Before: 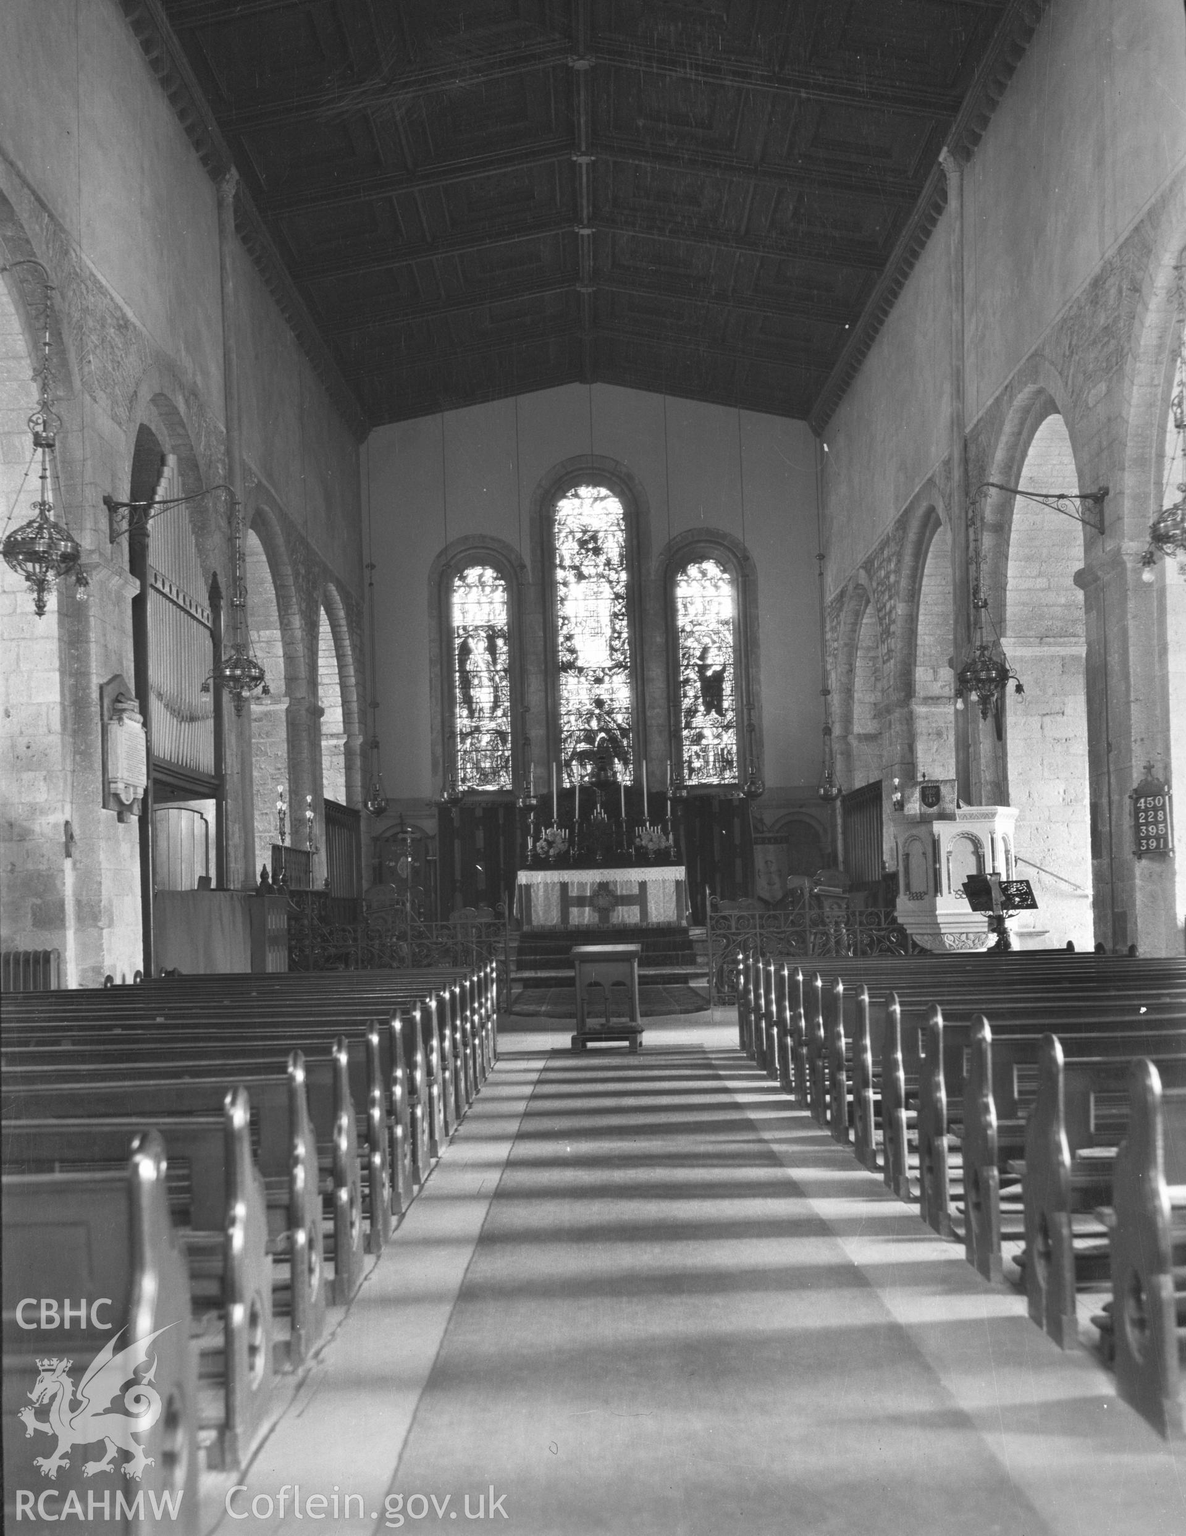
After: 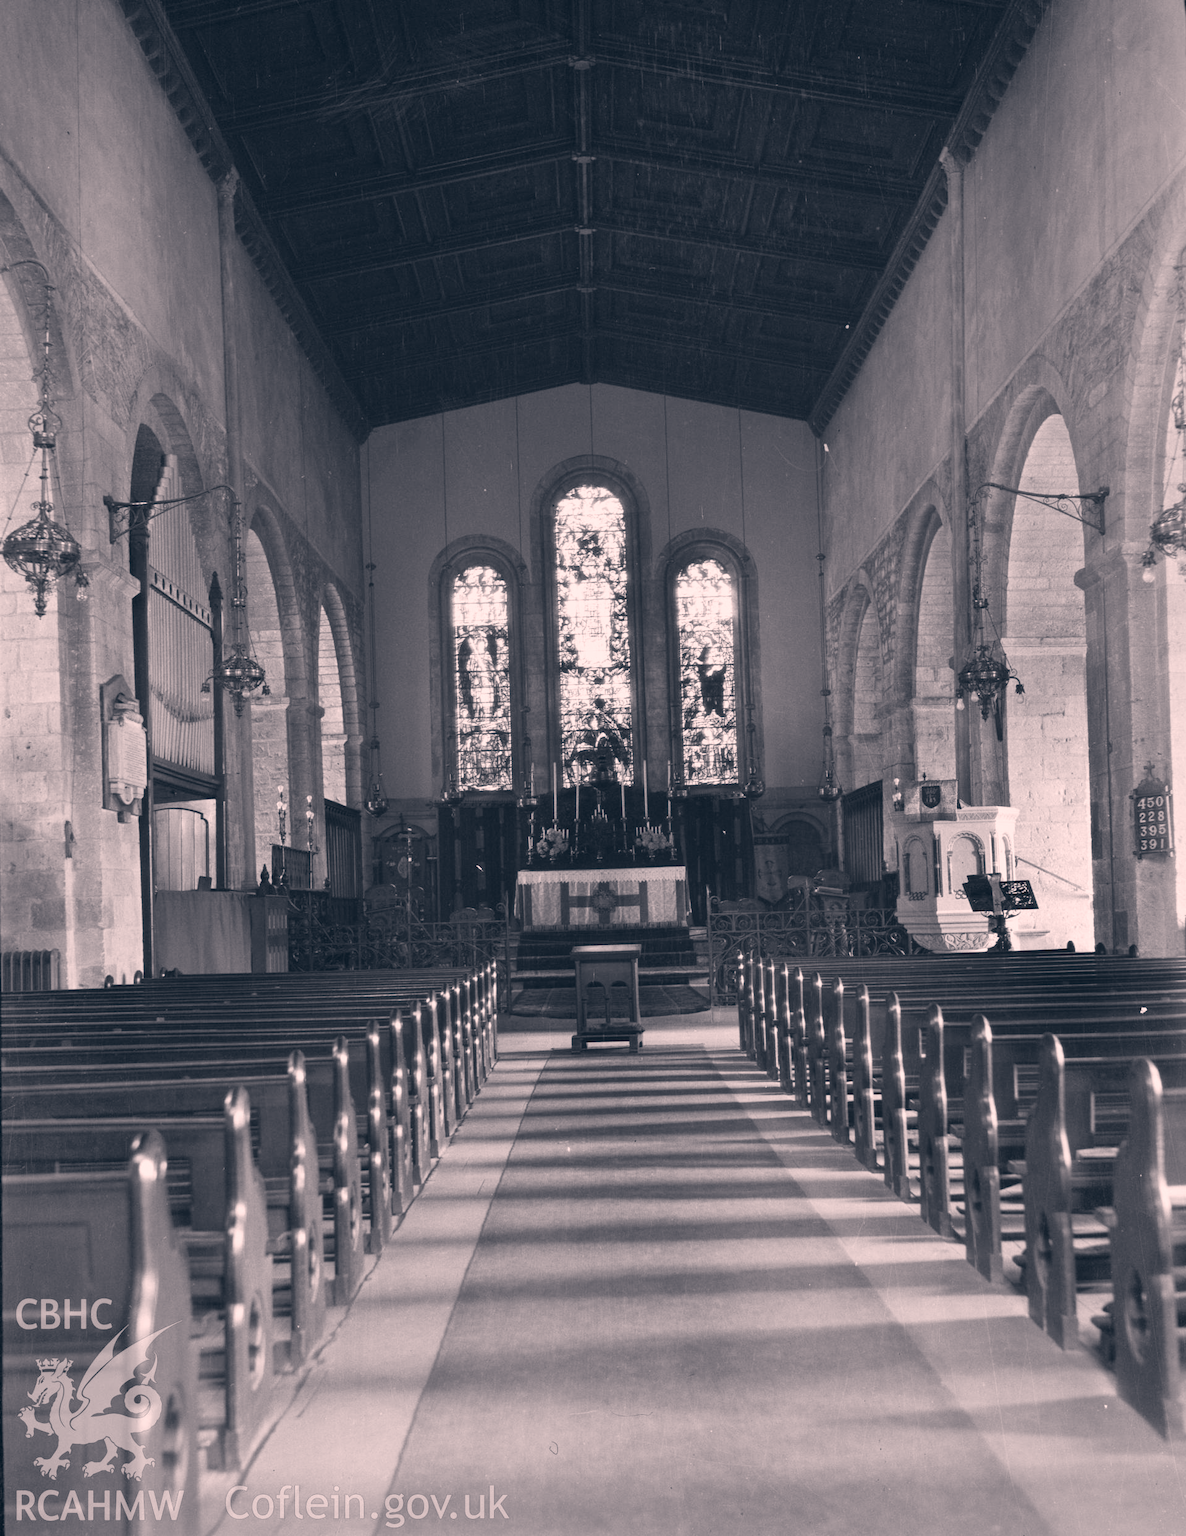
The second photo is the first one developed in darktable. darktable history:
color correction: highlights a* 13.67, highlights b* 6.05, shadows a* -5.22, shadows b* -15.98, saturation 0.843
tone curve: curves: ch0 [(0, 0) (0.068, 0.031) (0.183, 0.13) (0.341, 0.319) (0.547, 0.545) (0.828, 0.817) (1, 0.968)]; ch1 [(0, 0) (0.23, 0.166) (0.34, 0.308) (0.371, 0.337) (0.429, 0.408) (0.477, 0.466) (0.499, 0.5) (0.529, 0.528) (0.559, 0.578) (0.743, 0.798) (1, 1)]; ch2 [(0, 0) (0.431, 0.419) (0.495, 0.502) (0.524, 0.525) (0.568, 0.543) (0.6, 0.597) (0.634, 0.644) (0.728, 0.722) (1, 1)], color space Lab, independent channels, preserve colors none
